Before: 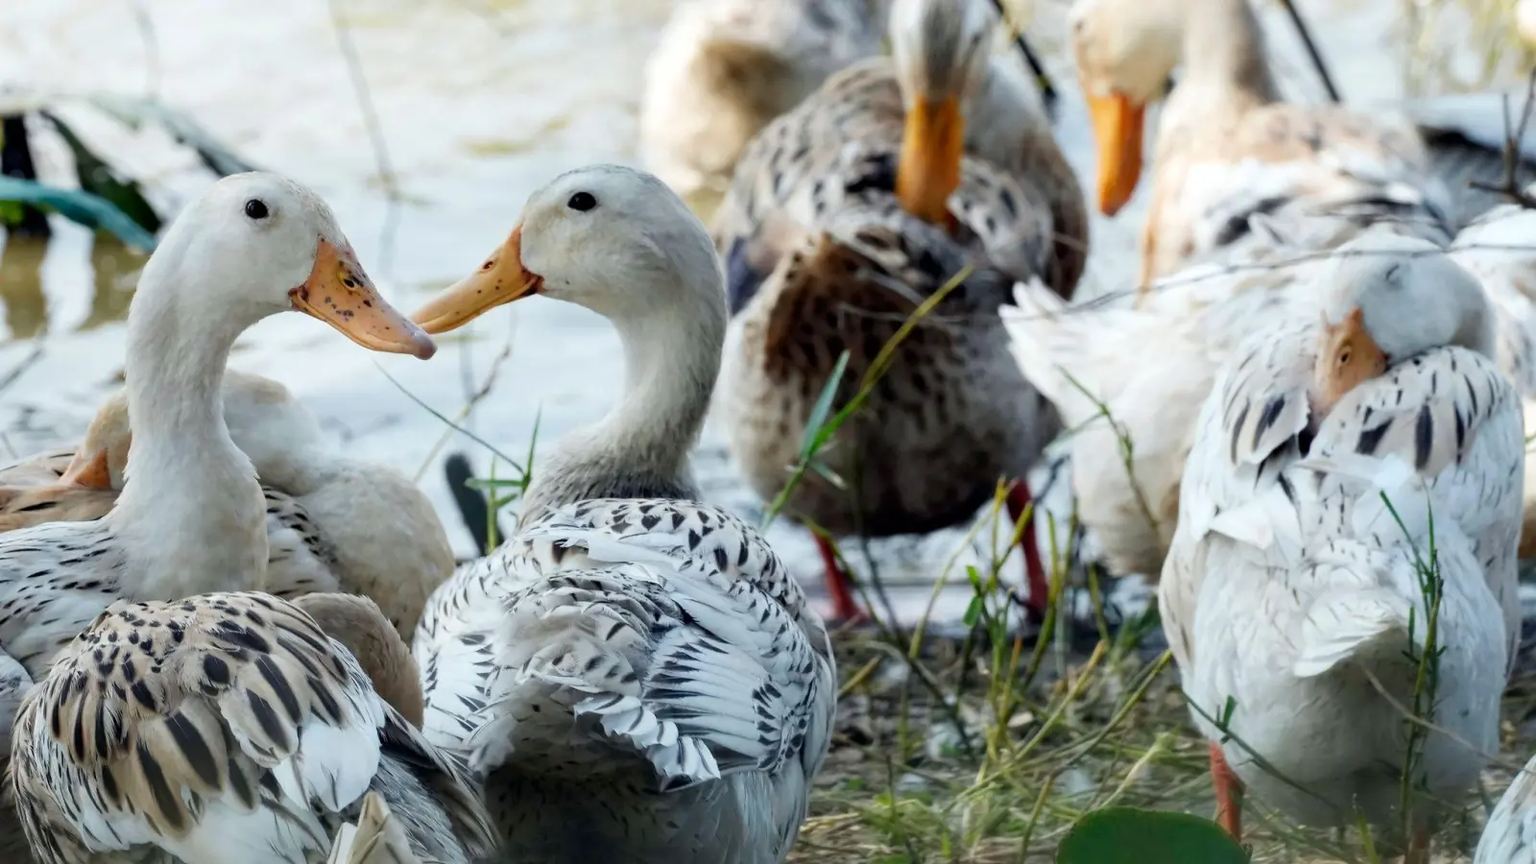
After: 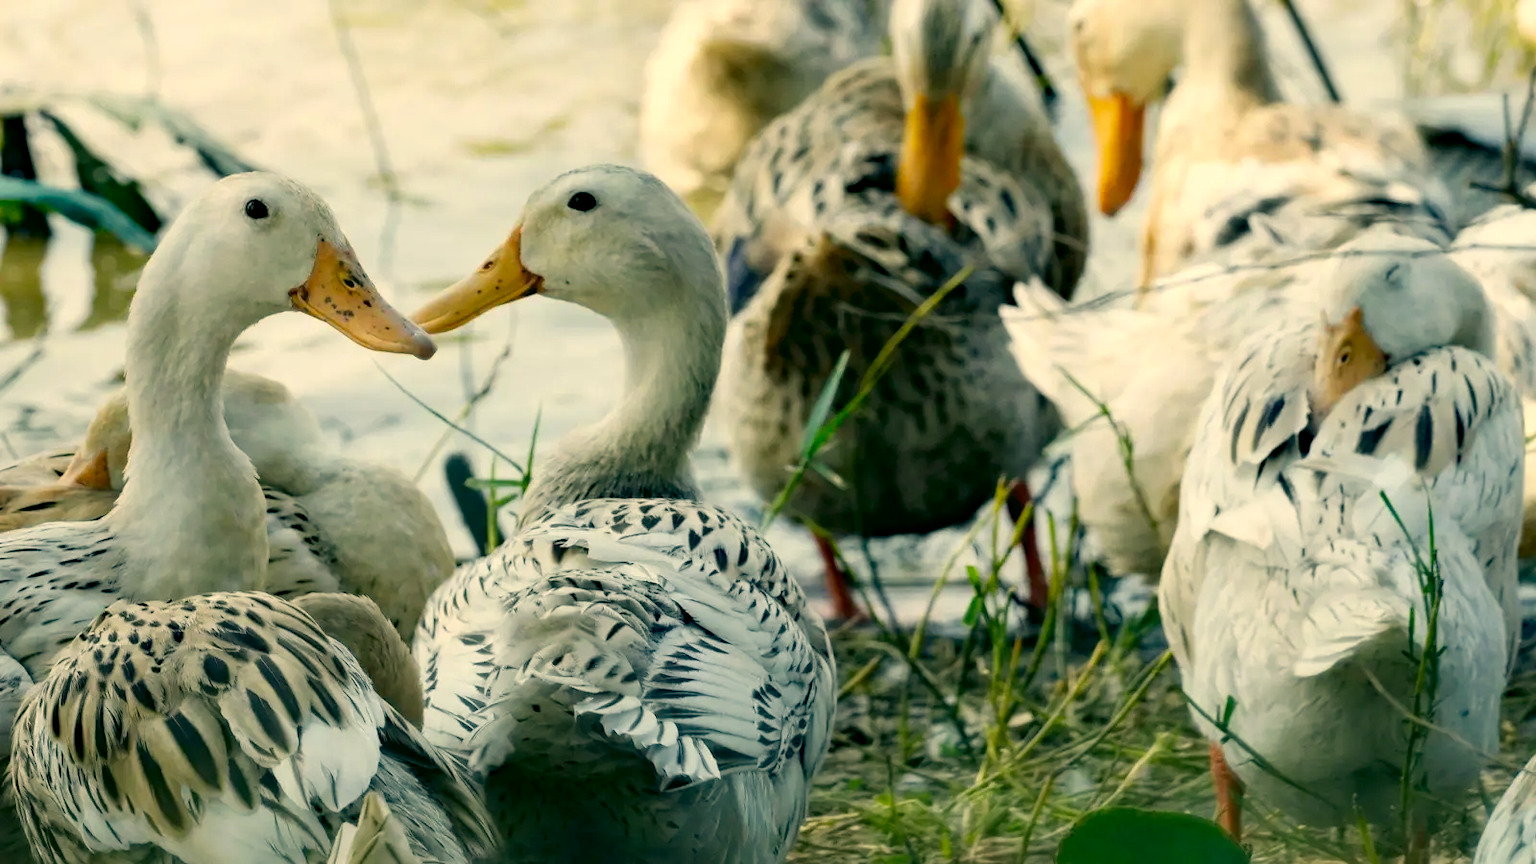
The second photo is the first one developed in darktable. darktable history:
color correction: highlights a* 5.12, highlights b* 23.71, shadows a* -15.63, shadows b* 3.9
haze removal: compatibility mode true, adaptive false
